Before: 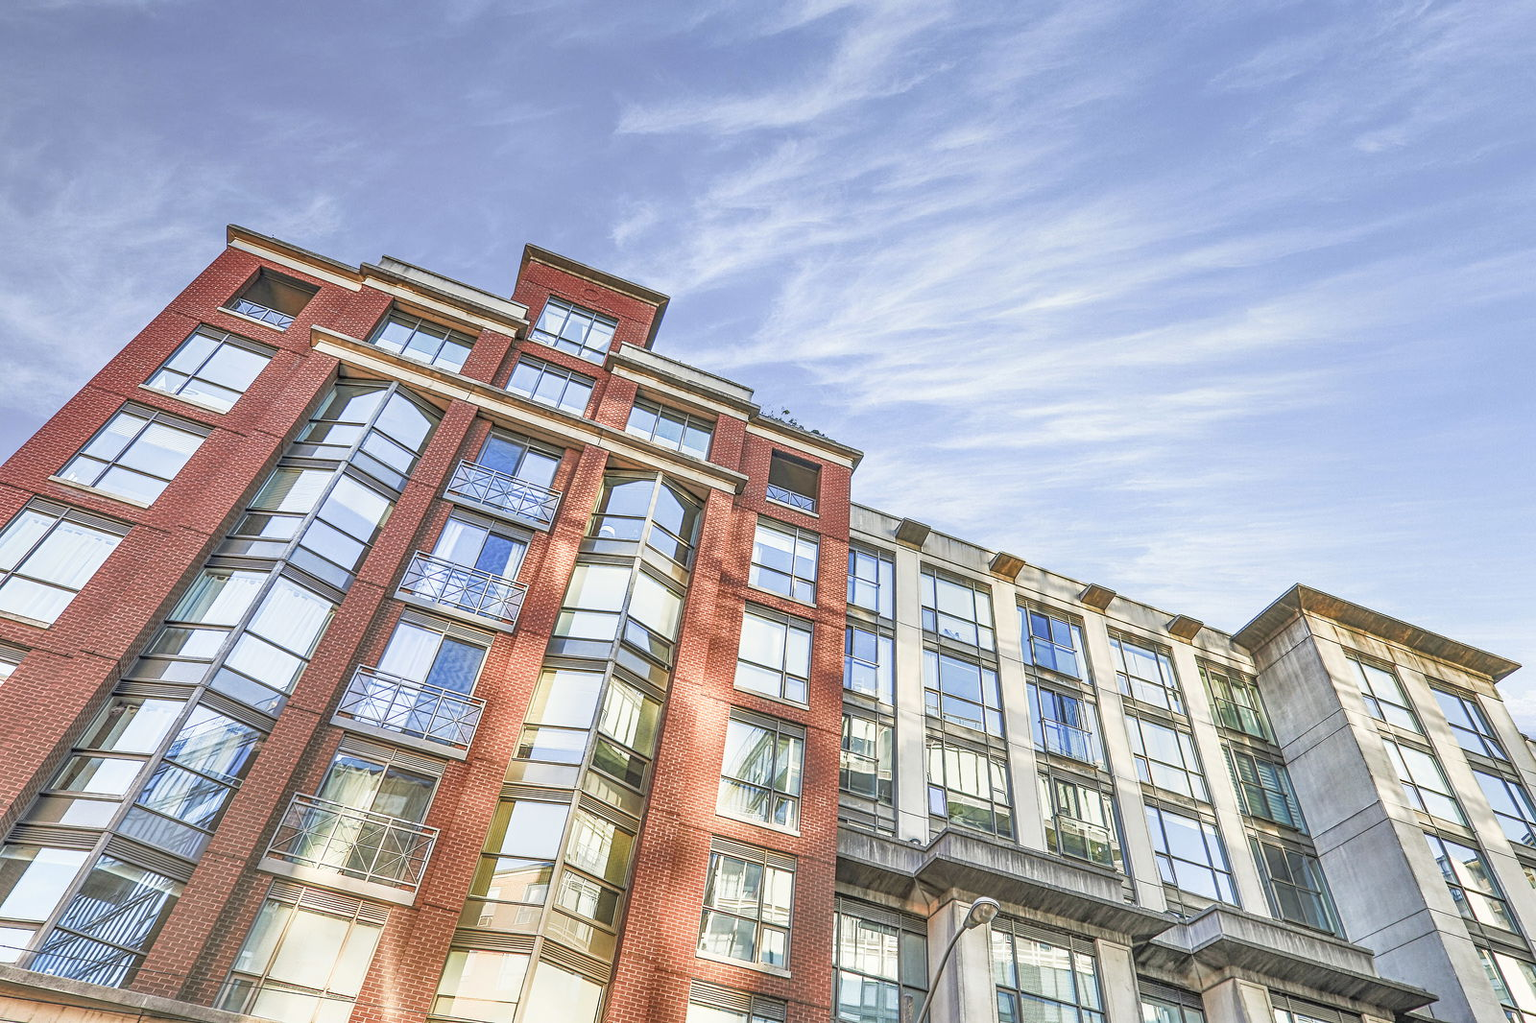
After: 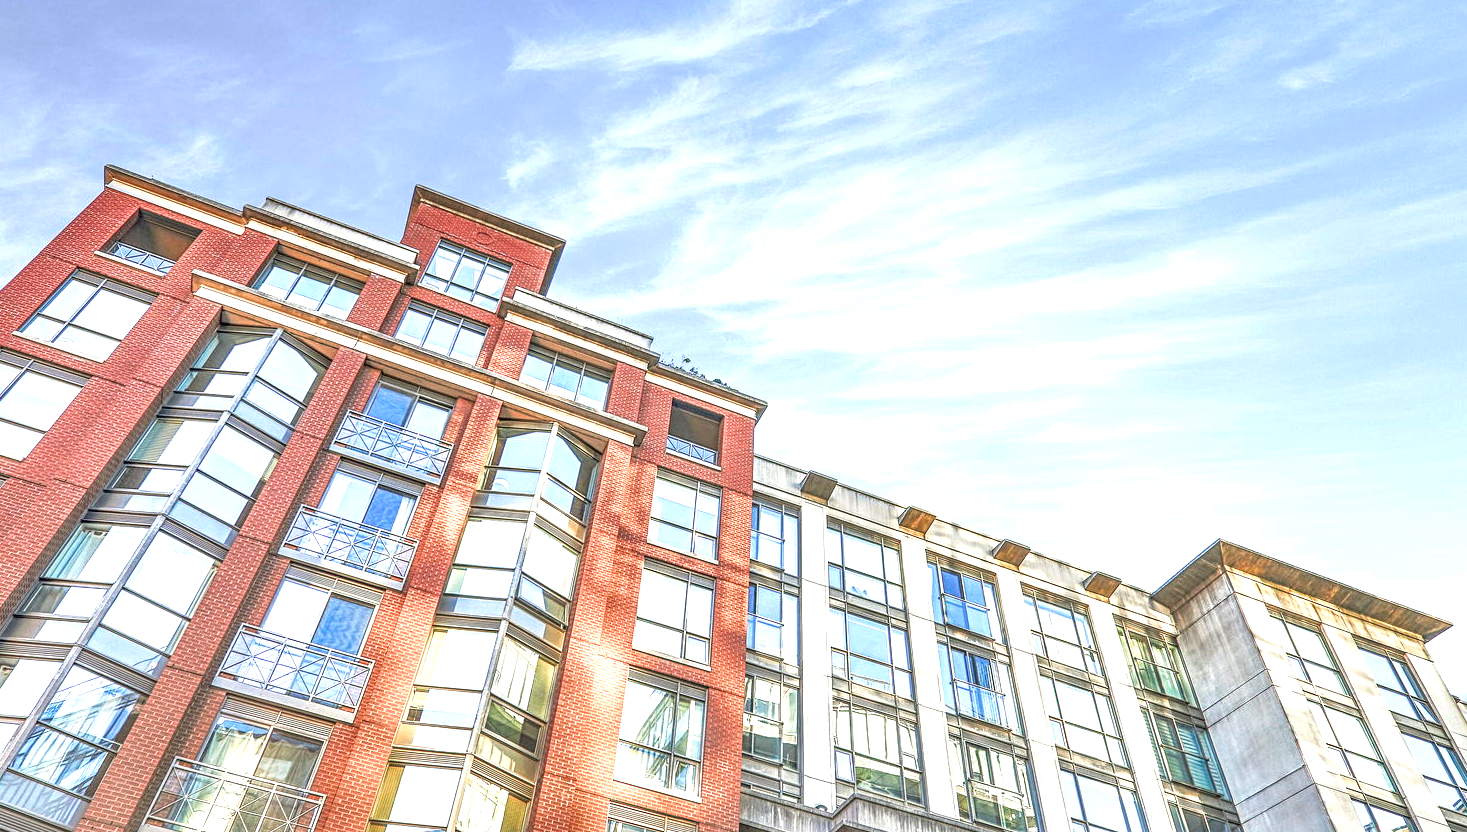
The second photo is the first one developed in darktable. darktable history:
exposure: black level correction 0, exposure 0.698 EV, compensate highlight preservation false
crop: left 8.29%, top 6.529%, bottom 15.368%
local contrast: highlights 102%, shadows 98%, detail 119%, midtone range 0.2
